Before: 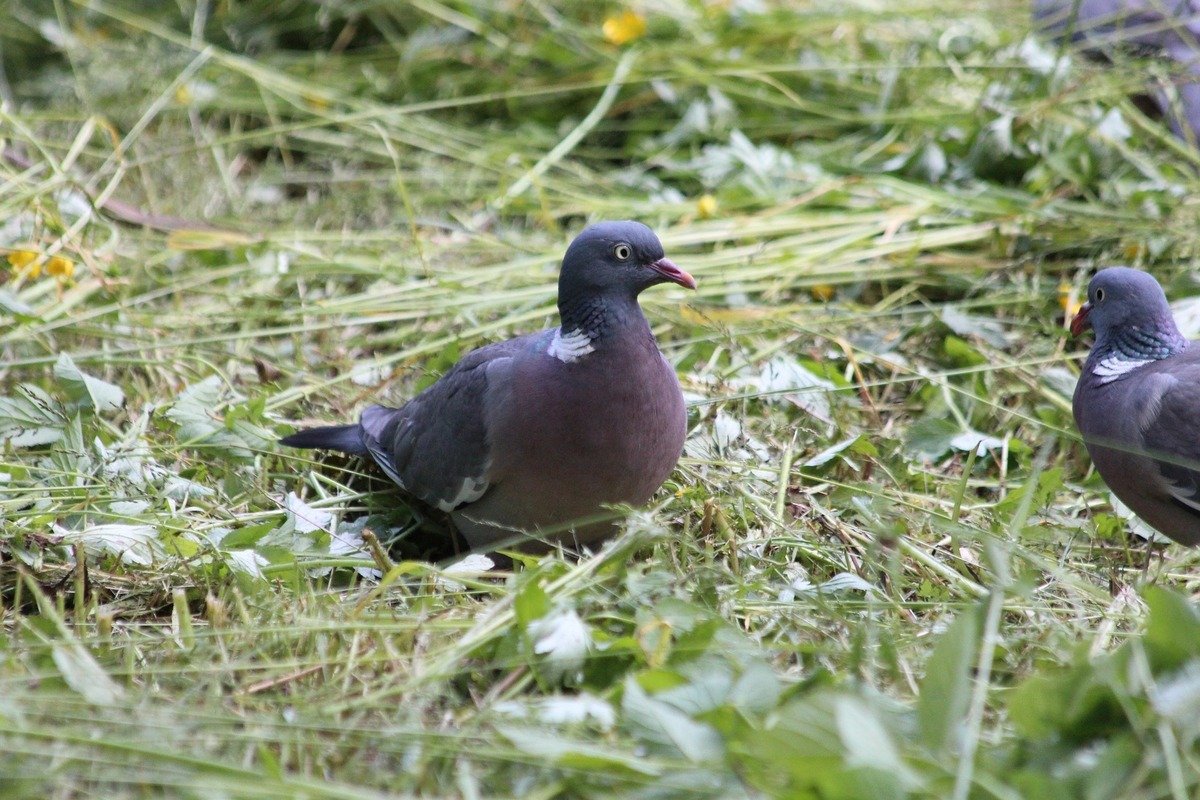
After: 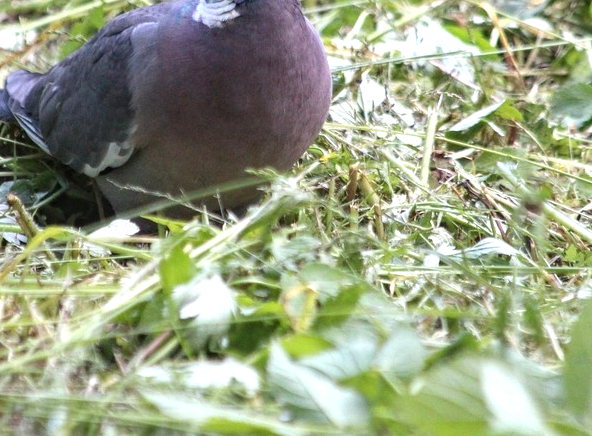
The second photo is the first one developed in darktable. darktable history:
crop: left 29.66%, top 41.903%, right 20.961%, bottom 3.49%
exposure: black level correction 0, exposure 0.499 EV, compensate highlight preservation false
local contrast: on, module defaults
